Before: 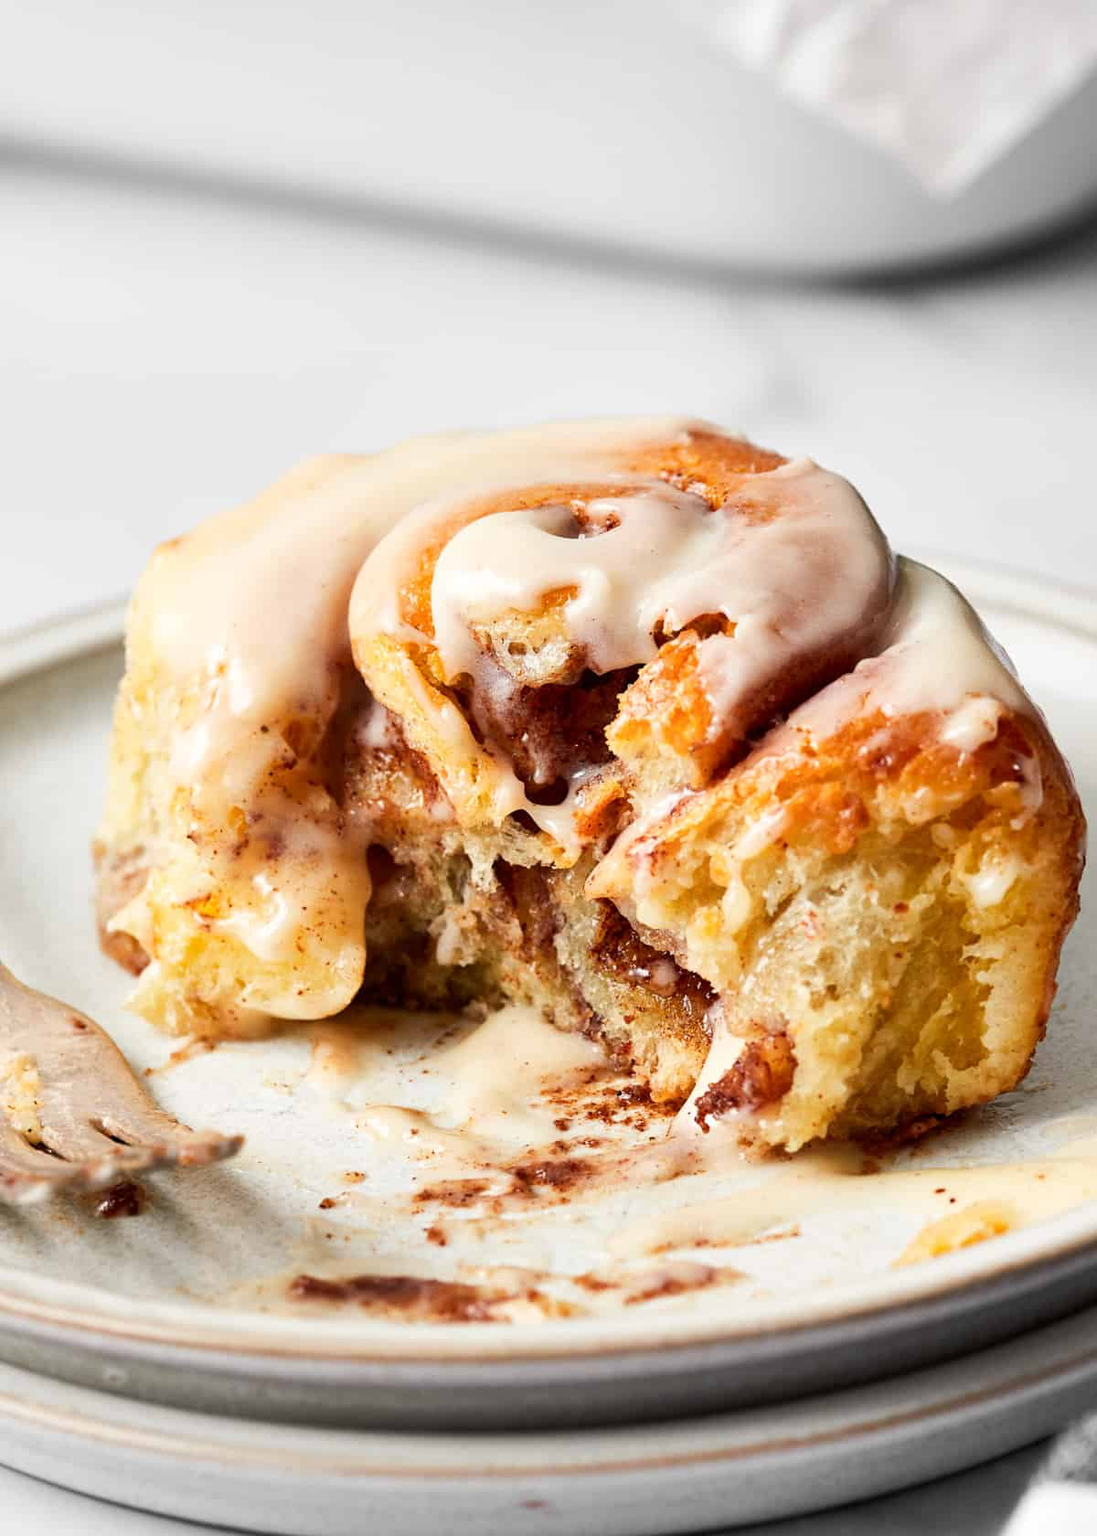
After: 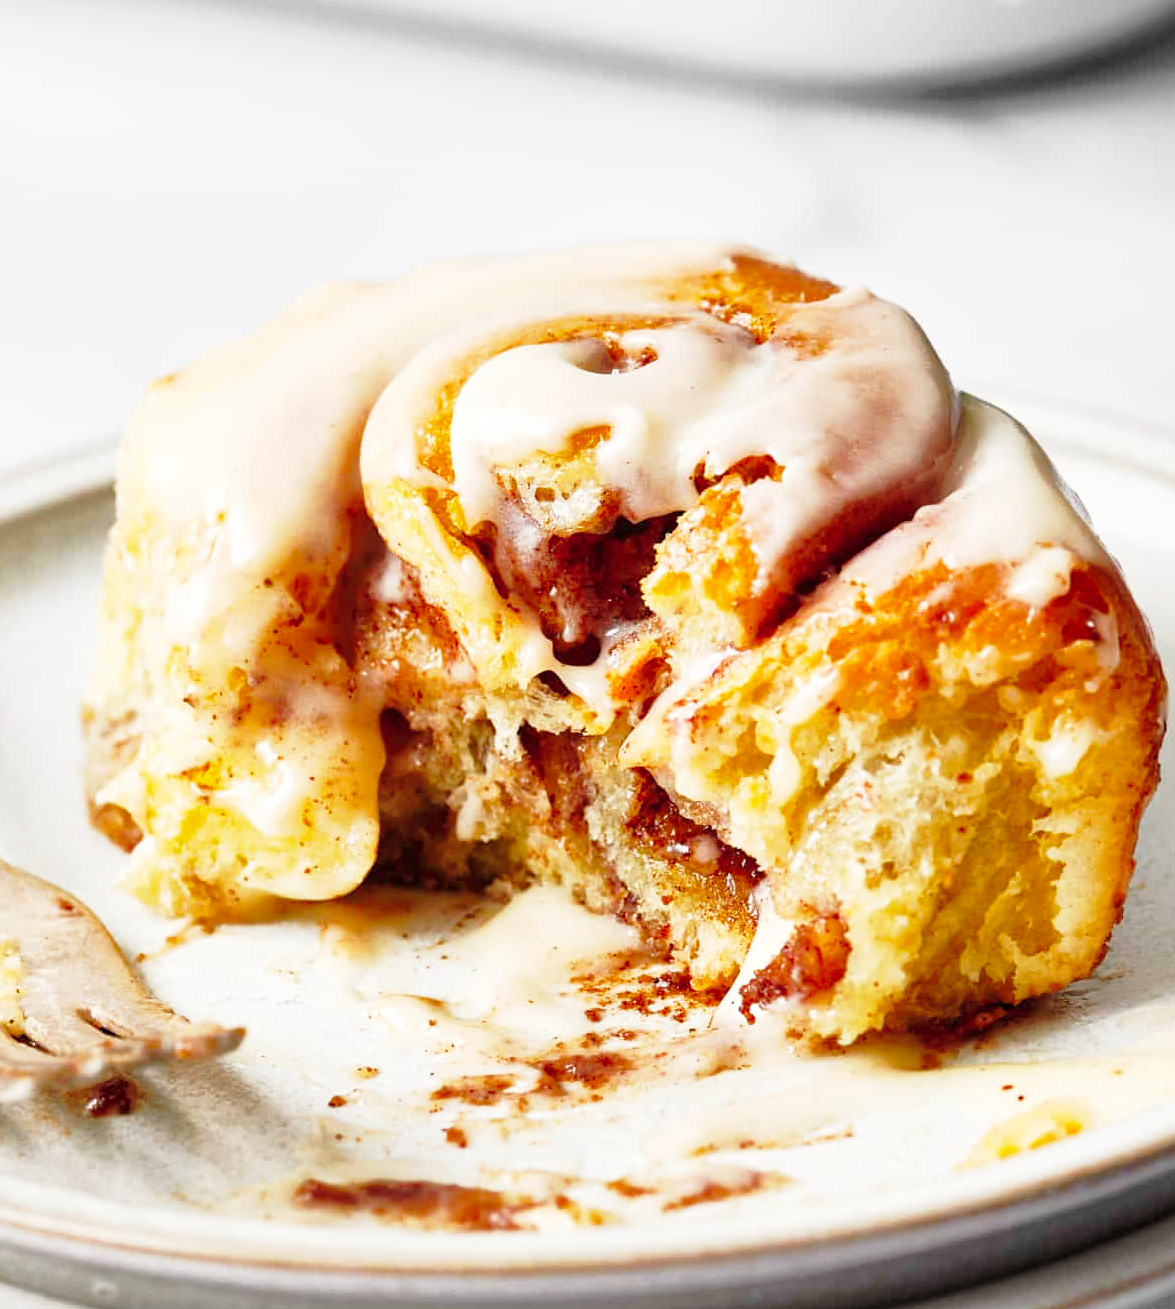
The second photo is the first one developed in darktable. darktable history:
shadows and highlights: on, module defaults
base curve: curves: ch0 [(0, 0) (0.028, 0.03) (0.121, 0.232) (0.46, 0.748) (0.859, 0.968) (1, 1)], preserve colors none
crop and rotate: left 1.814%, top 12.818%, right 0.25%, bottom 9.225%
